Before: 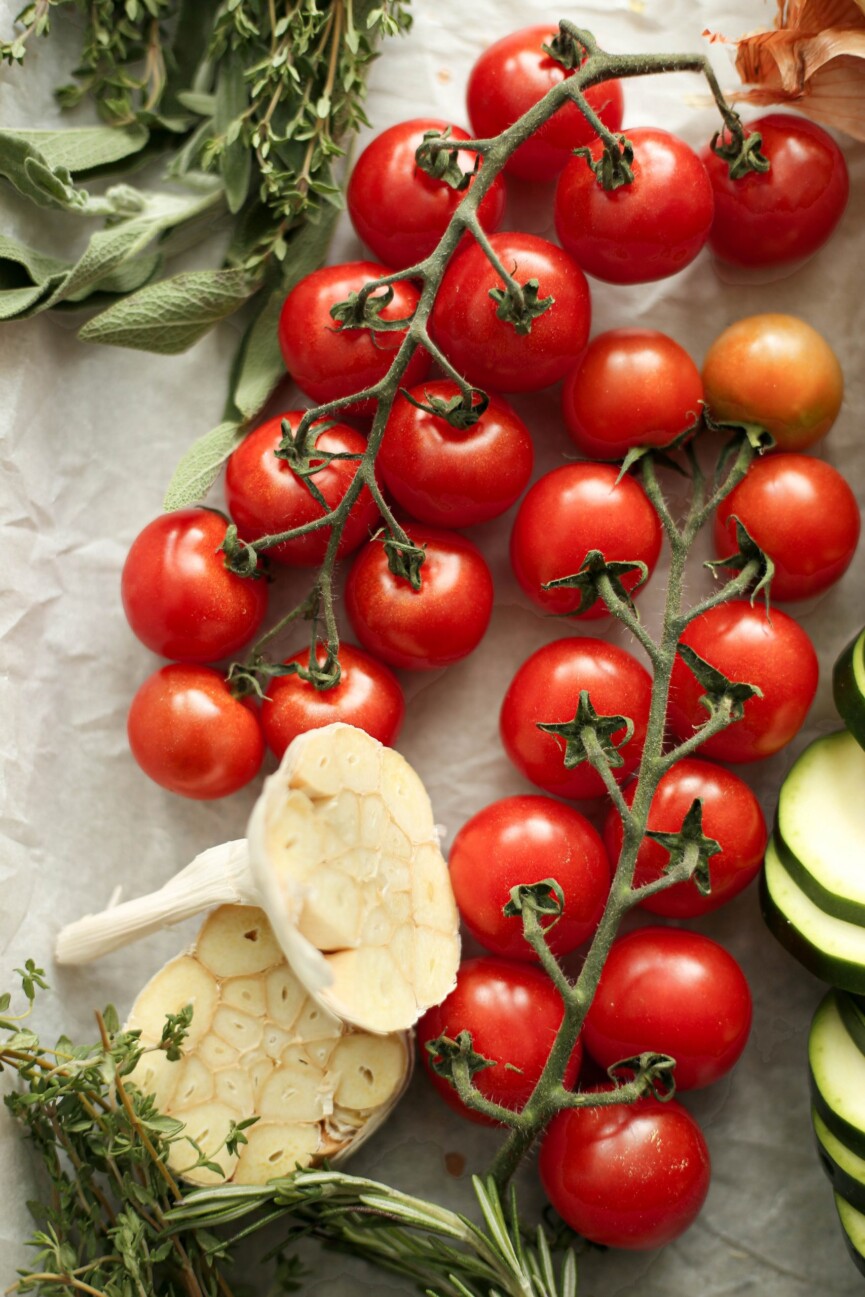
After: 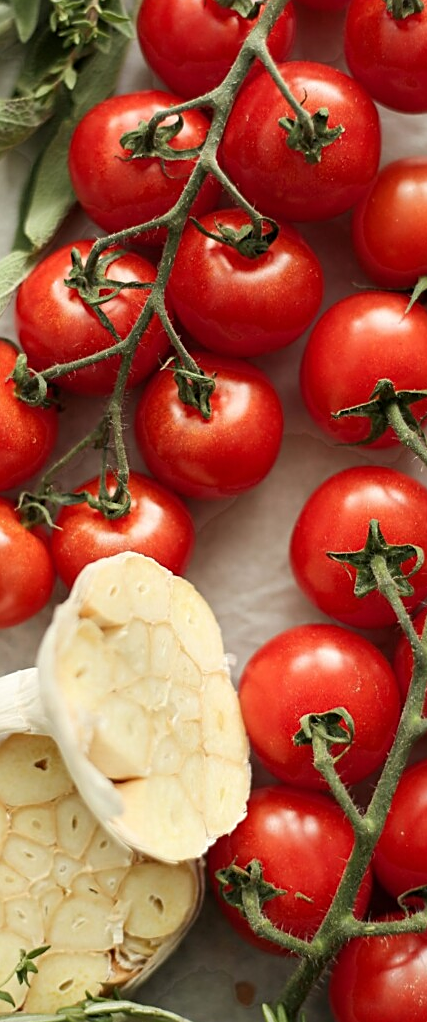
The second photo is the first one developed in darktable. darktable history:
crop and rotate: angle 0.023°, left 24.363%, top 13.169%, right 26.174%, bottom 7.944%
sharpen: on, module defaults
